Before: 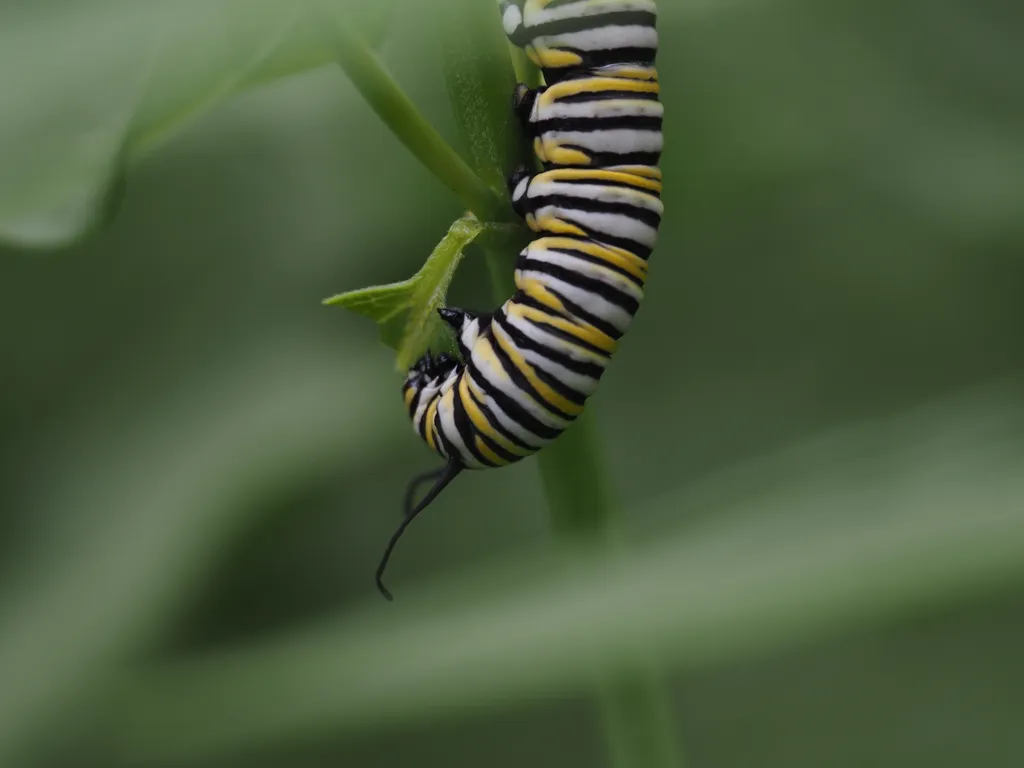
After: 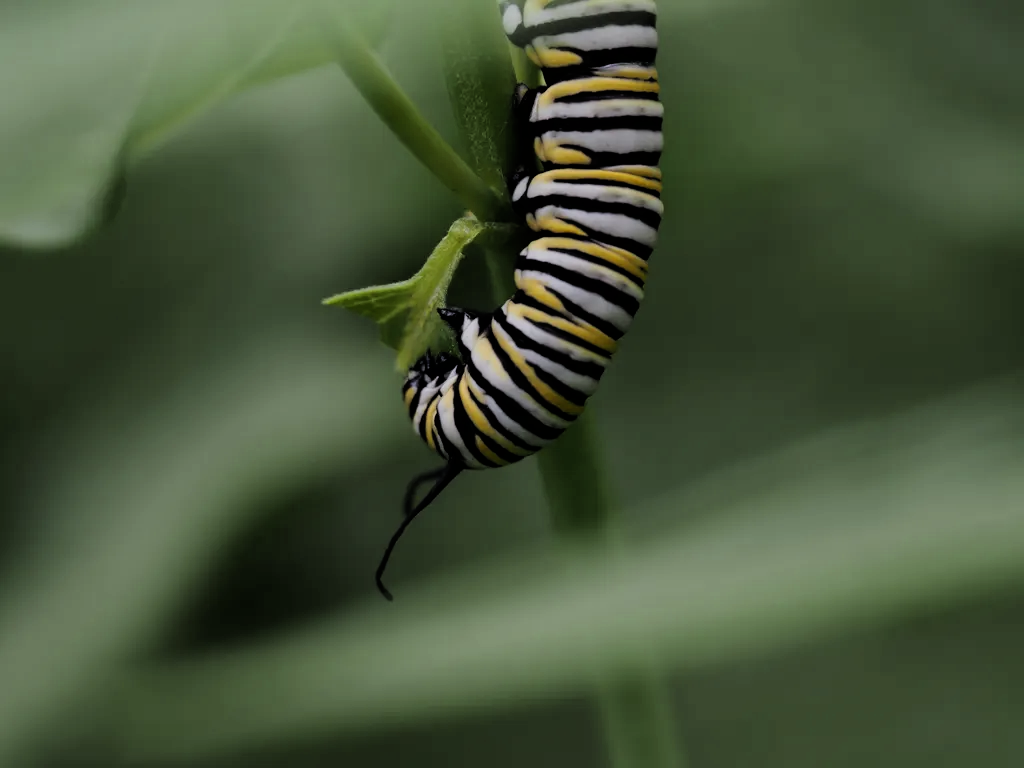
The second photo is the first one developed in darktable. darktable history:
color zones: curves: ch0 [(0.25, 0.5) (0.463, 0.627) (0.484, 0.637) (0.75, 0.5)]
filmic rgb: black relative exposure -5.1 EV, white relative exposure 3.5 EV, threshold 2.94 EV, hardness 3.16, contrast 1.193, highlights saturation mix -49.41%, enable highlight reconstruction true
